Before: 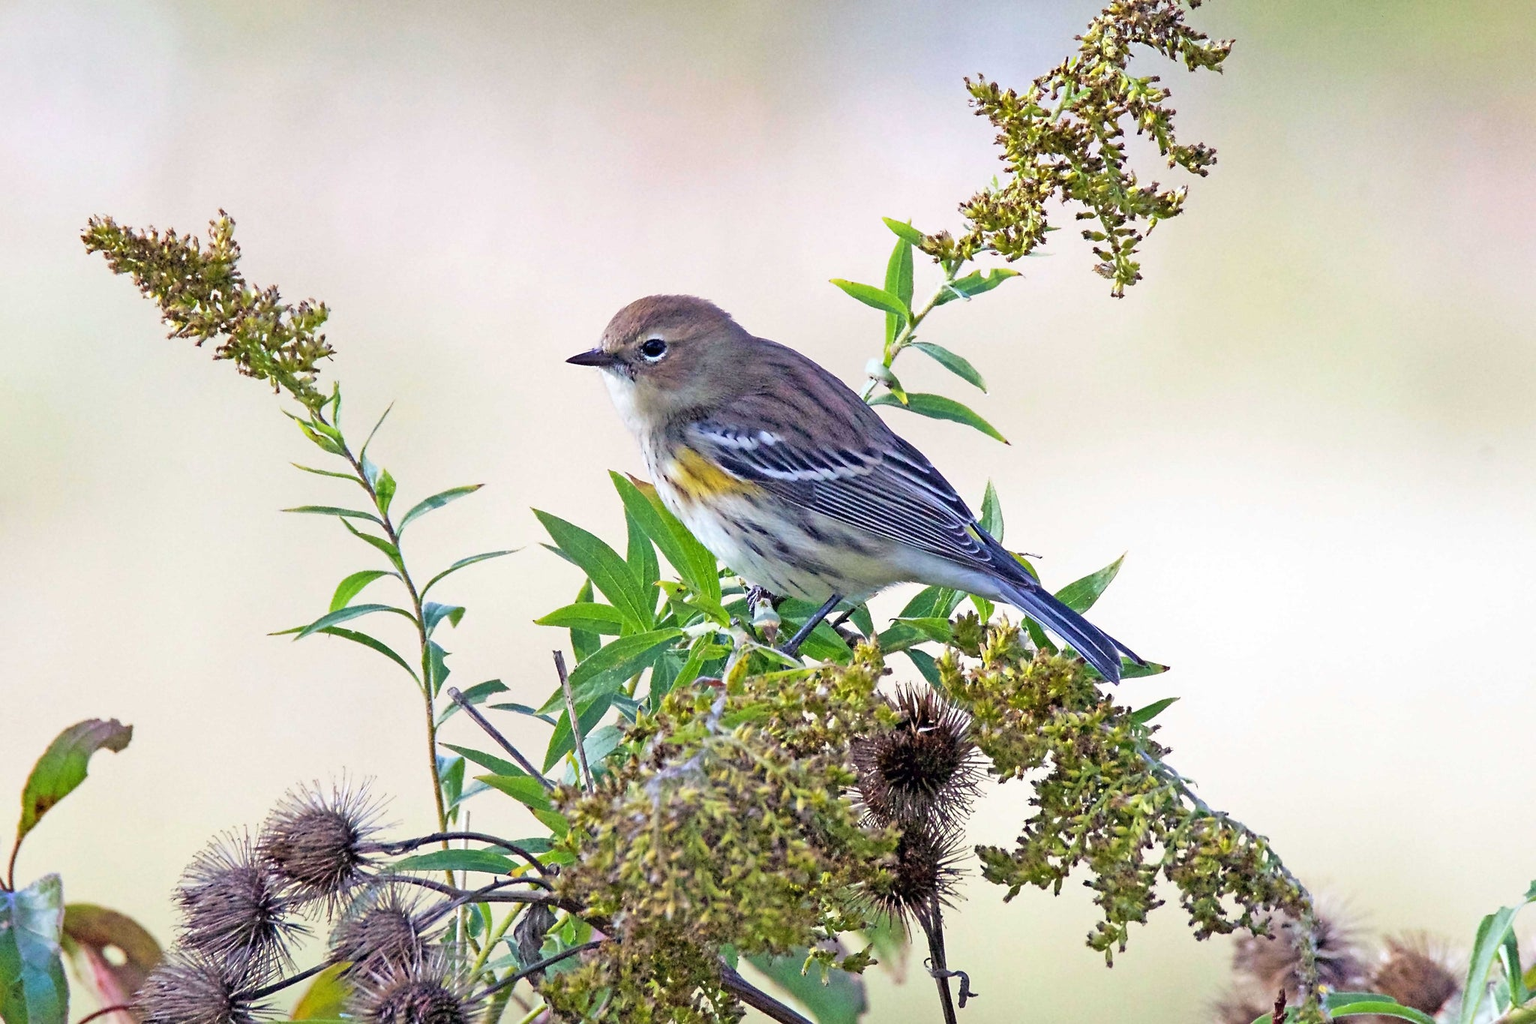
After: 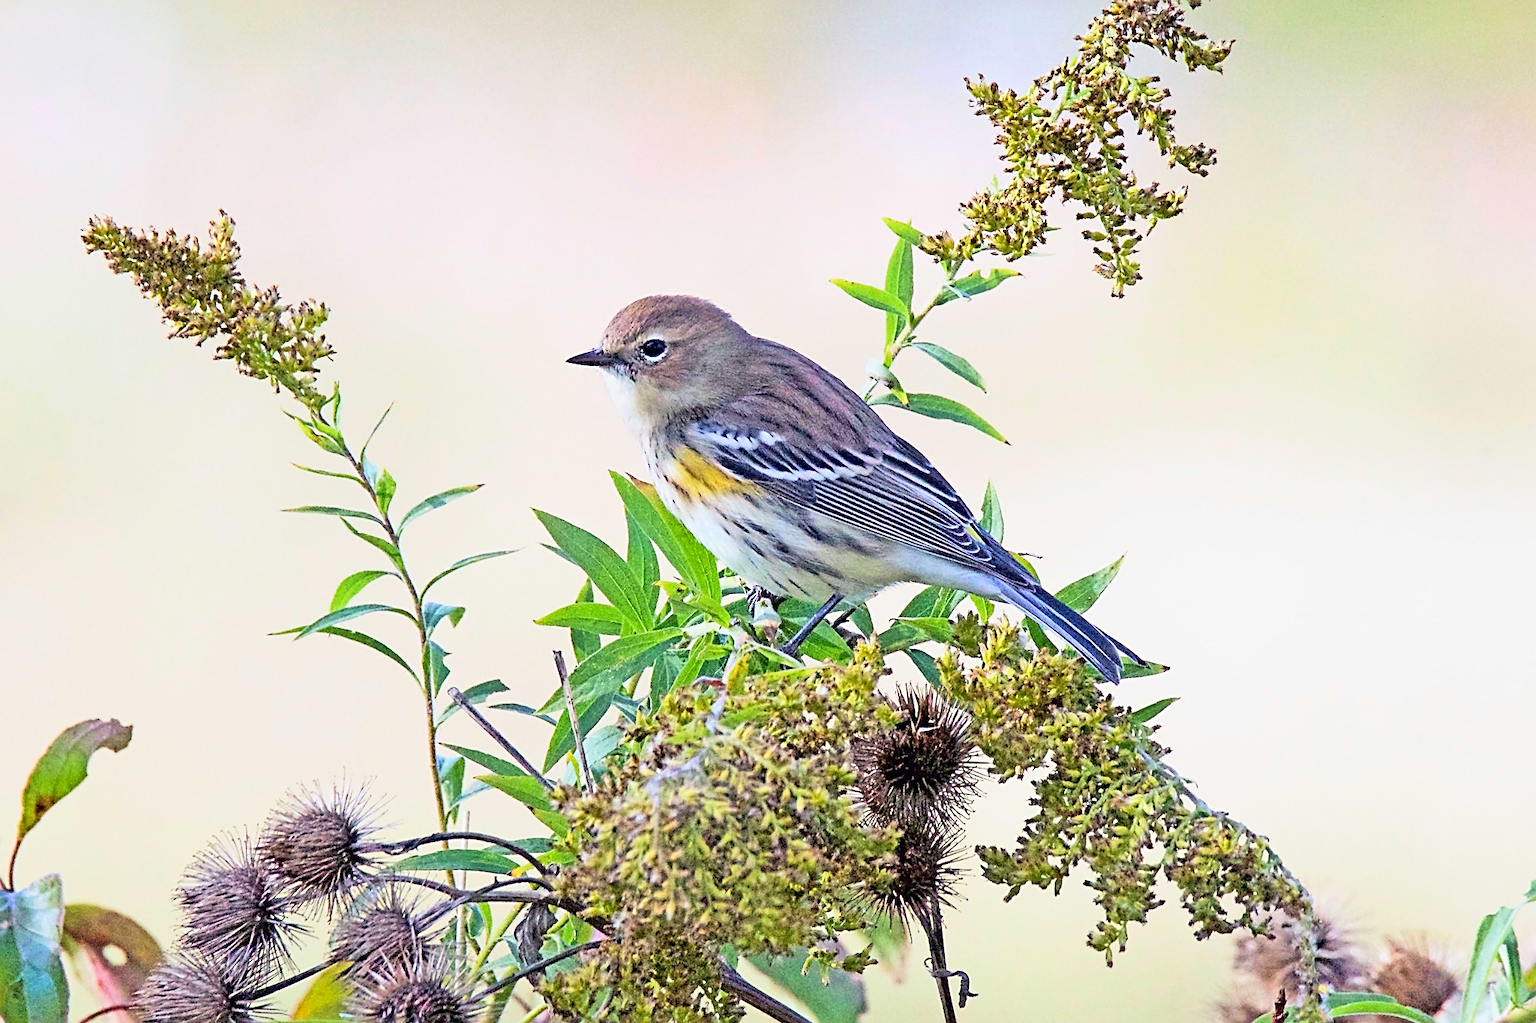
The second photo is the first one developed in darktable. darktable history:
tone curve: curves: ch0 [(0, 0.005) (0.103, 0.097) (0.18, 0.22) (0.4, 0.485) (0.5, 0.612) (0.668, 0.787) (0.823, 0.894) (1, 0.971)]; ch1 [(0, 0) (0.172, 0.123) (0.324, 0.253) (0.396, 0.388) (0.478, 0.461) (0.499, 0.498) (0.522, 0.528) (0.618, 0.649) (0.753, 0.821) (1, 1)]; ch2 [(0, 0) (0.411, 0.424) (0.496, 0.501) (0.515, 0.514) (0.555, 0.585) (0.641, 0.69) (1, 1)], color space Lab, linked channels, preserve colors none
sharpen: radius 2.536, amount 0.624
